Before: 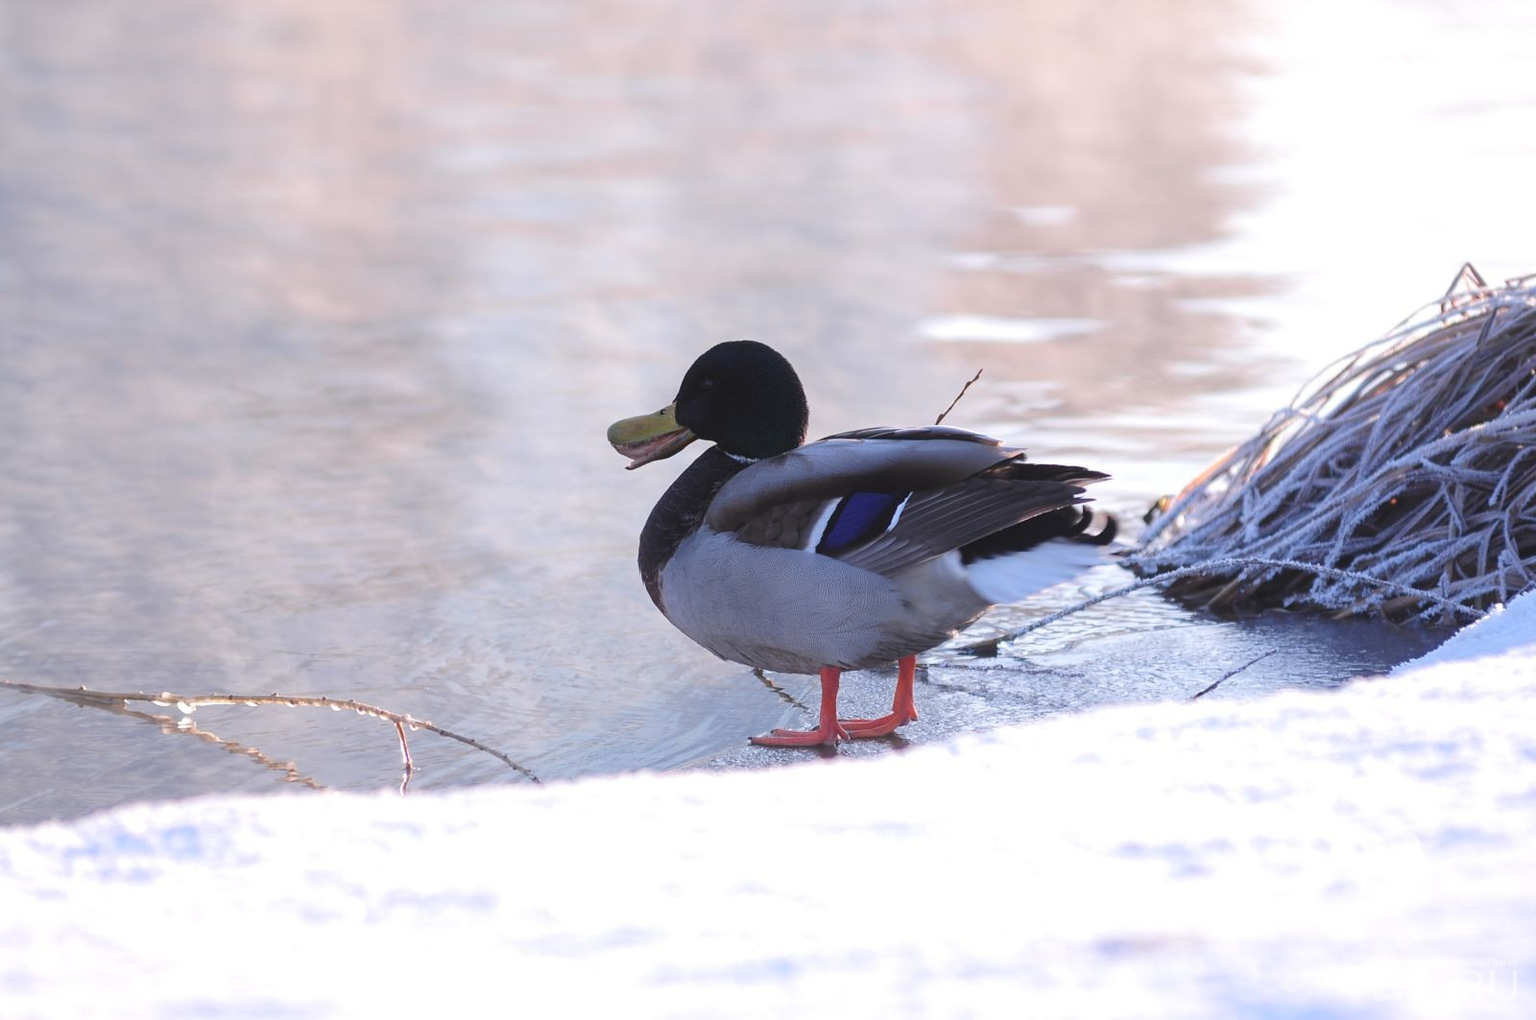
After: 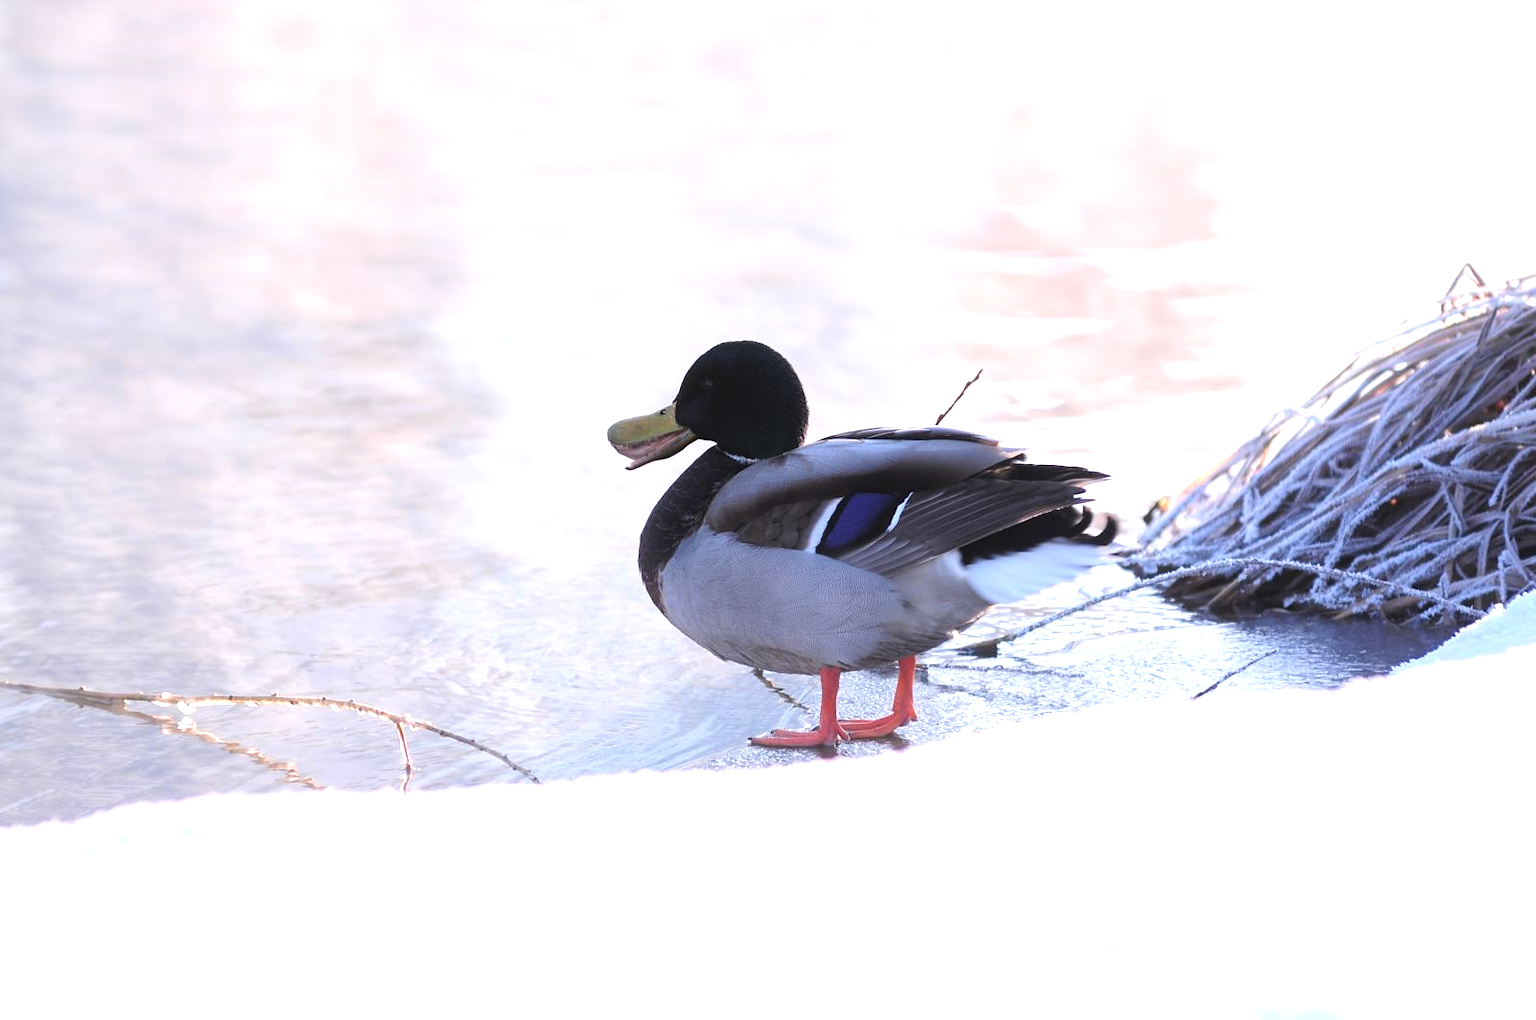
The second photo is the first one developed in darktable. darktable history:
tone equalizer: -8 EV -0.731 EV, -7 EV -0.711 EV, -6 EV -0.585 EV, -5 EV -0.4 EV, -3 EV 0.383 EV, -2 EV 0.6 EV, -1 EV 0.696 EV, +0 EV 0.74 EV
